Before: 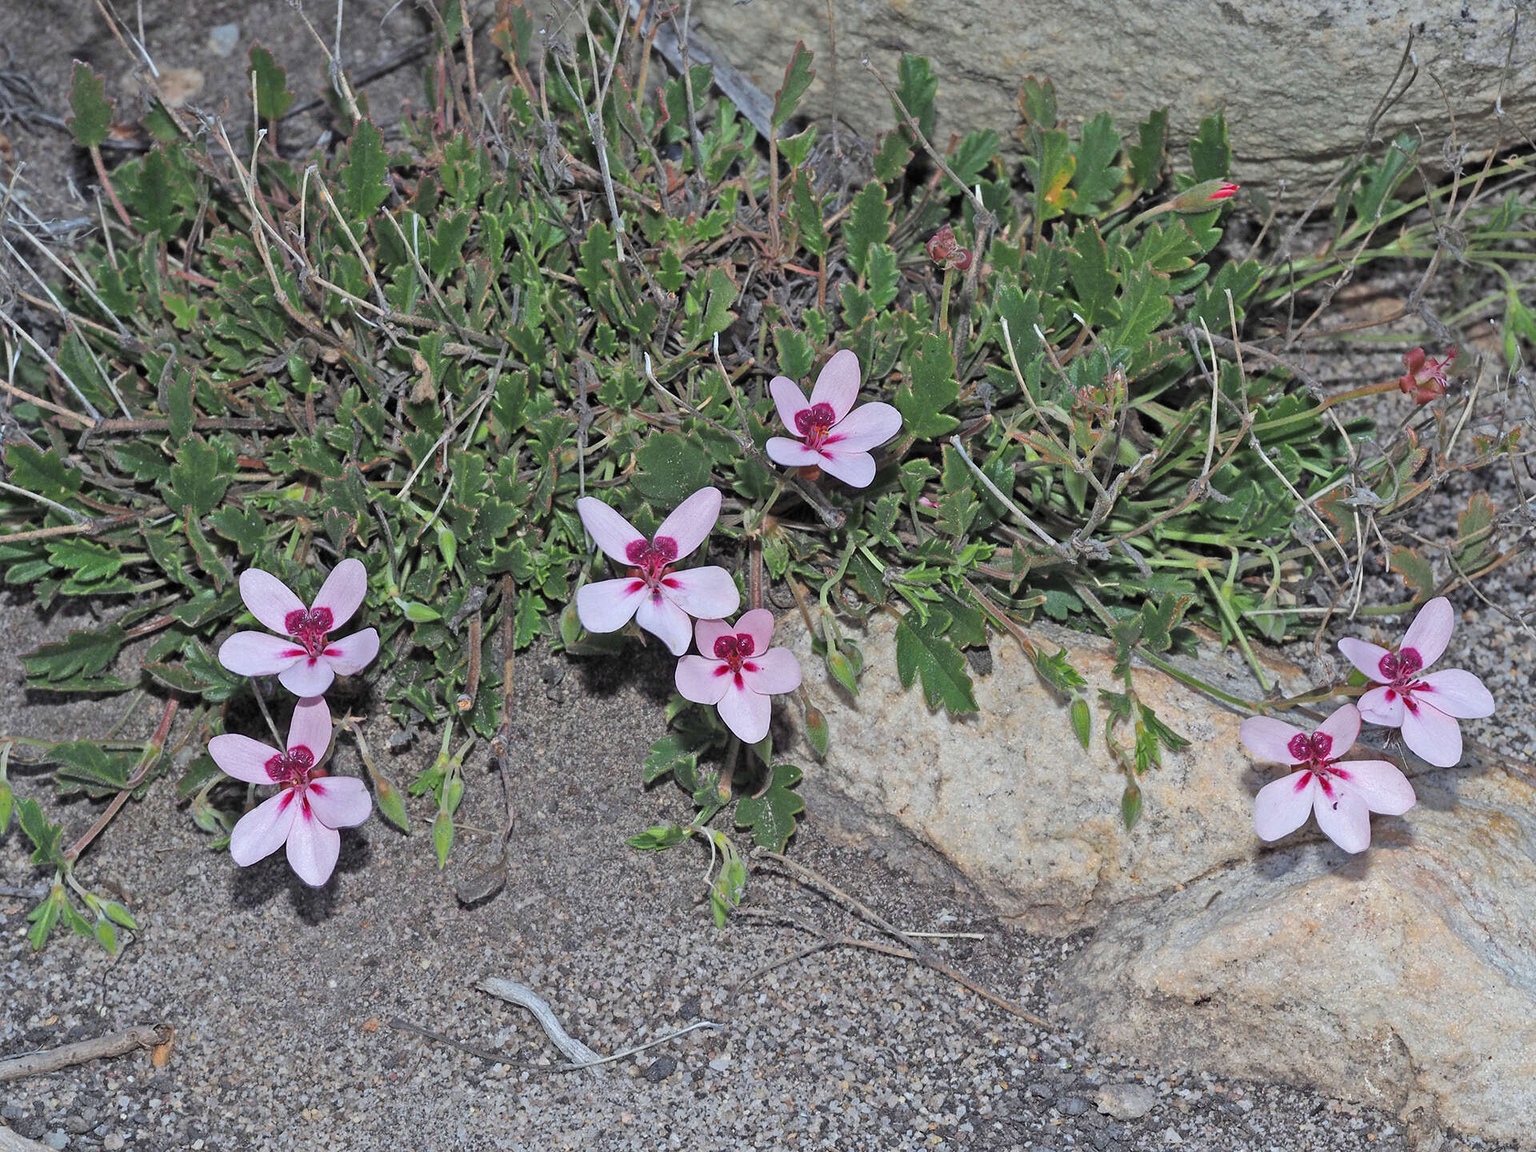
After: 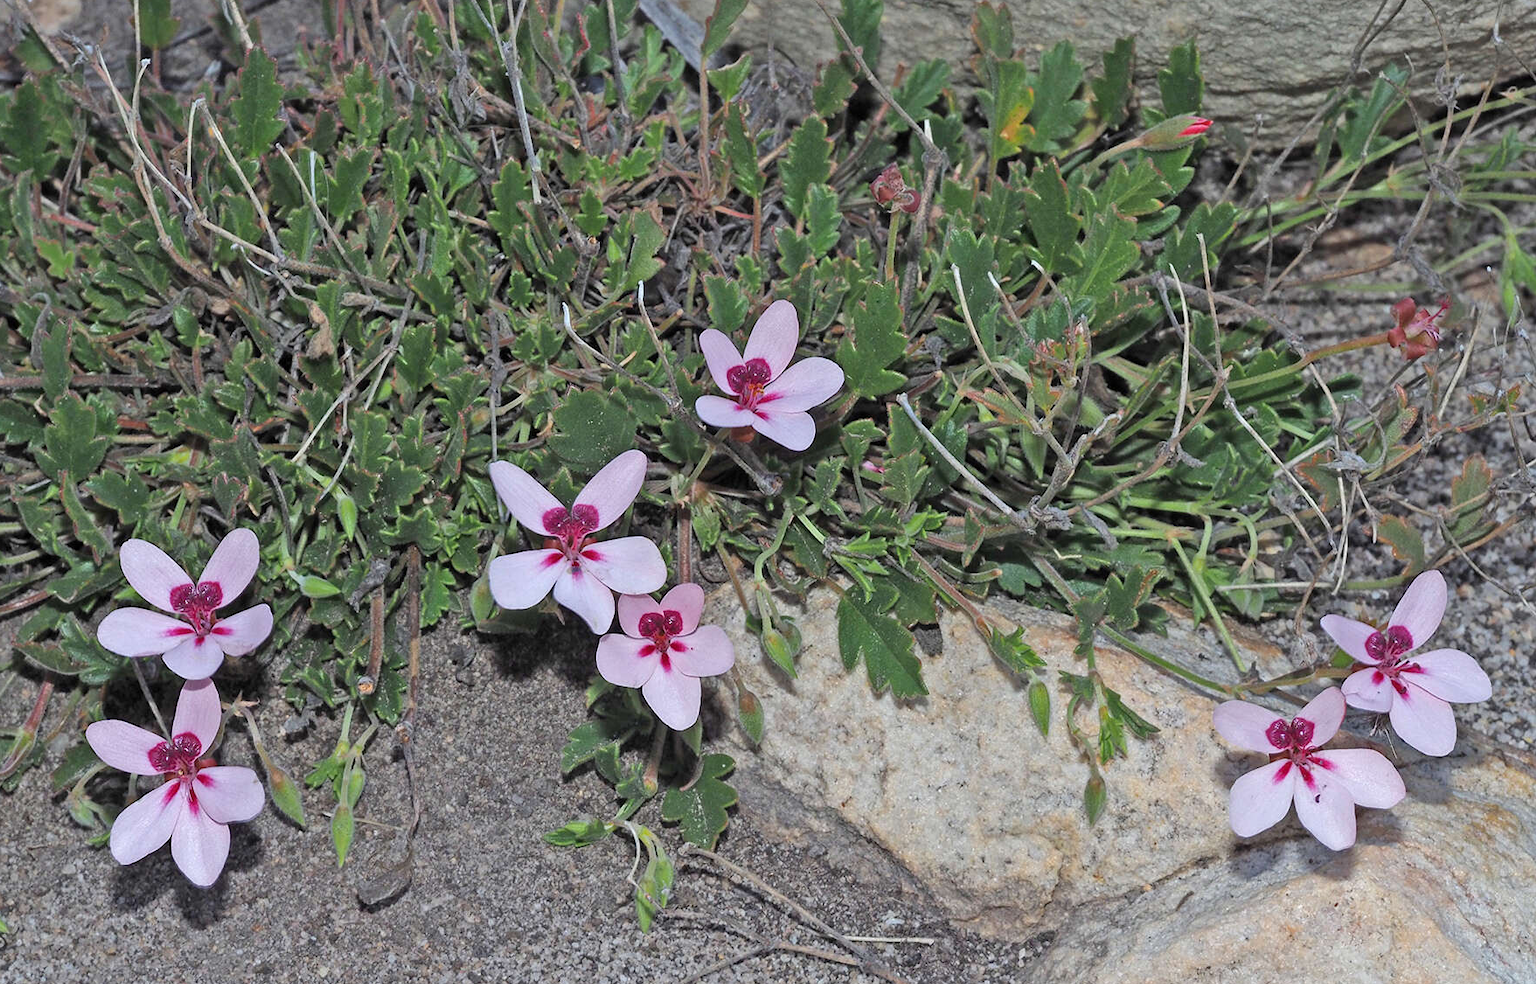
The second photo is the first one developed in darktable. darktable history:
crop: left 8.489%, top 6.556%, bottom 15.199%
